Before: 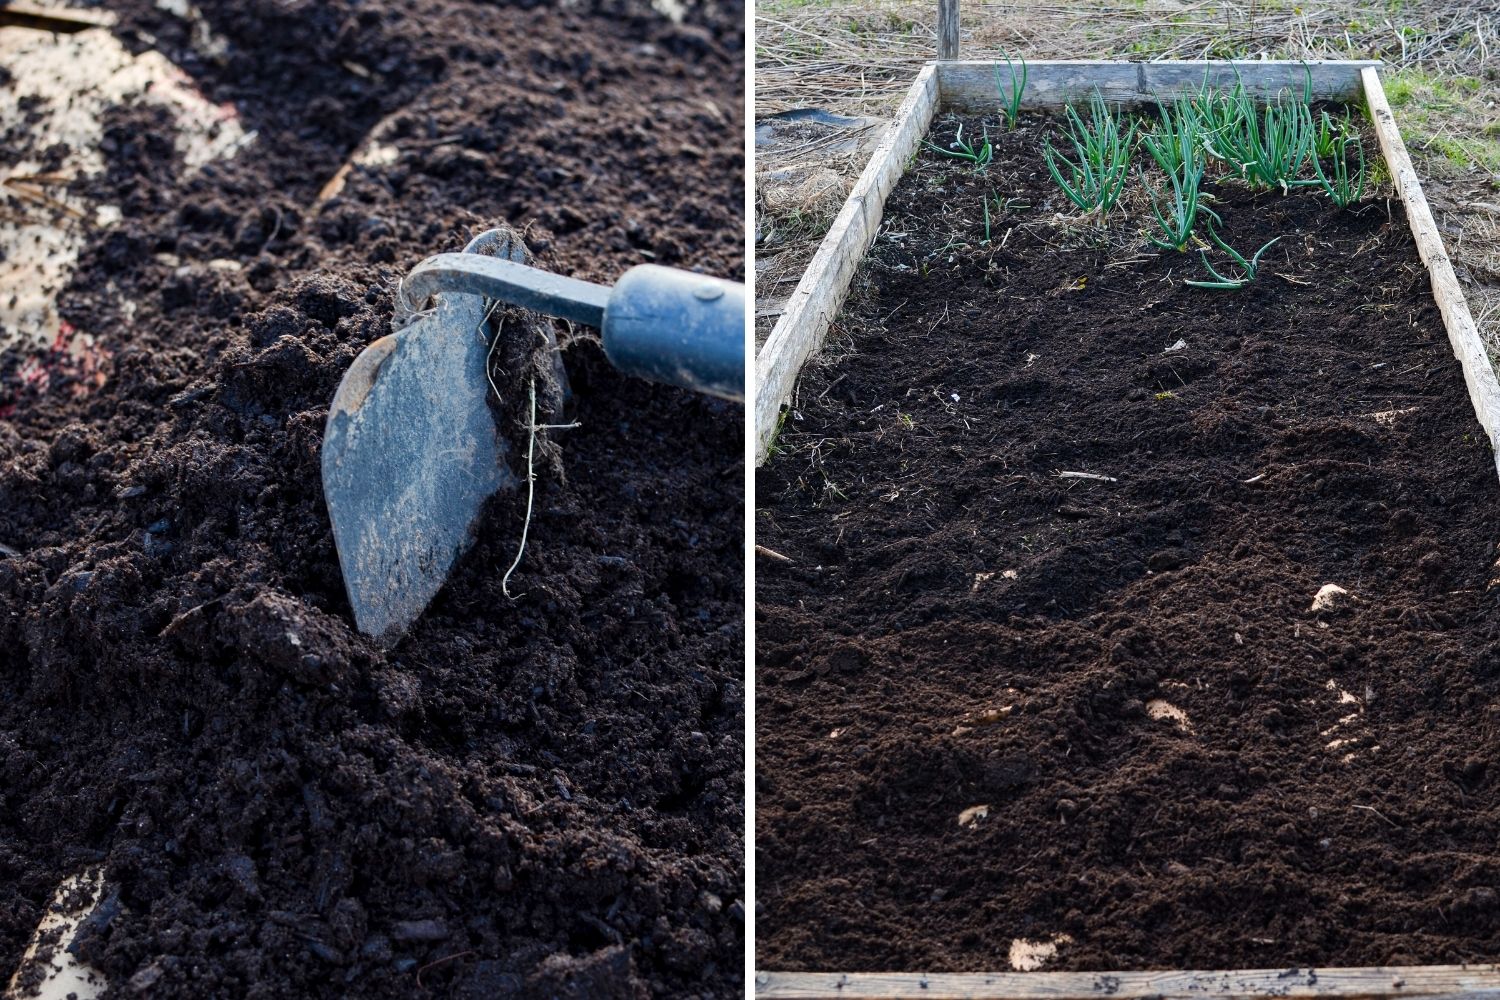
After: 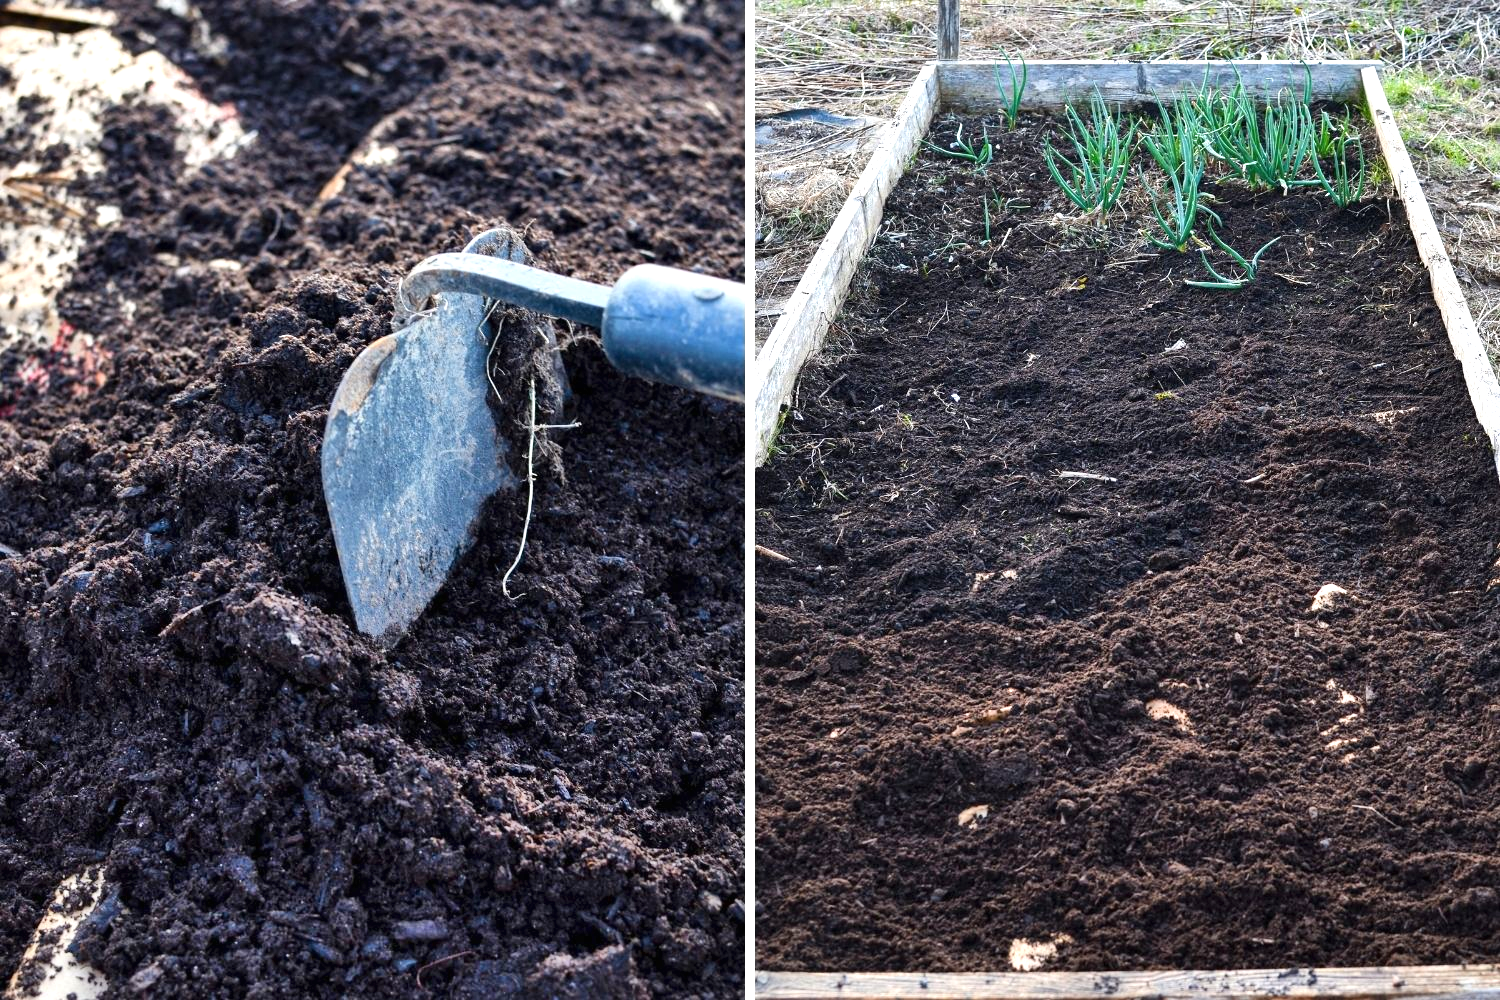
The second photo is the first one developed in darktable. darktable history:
exposure: black level correction 0, exposure 0.699 EV, compensate exposure bias true, compensate highlight preservation false
shadows and highlights: highlights color adjustment 89.64%, soften with gaussian
tone equalizer: -7 EV 0.109 EV
